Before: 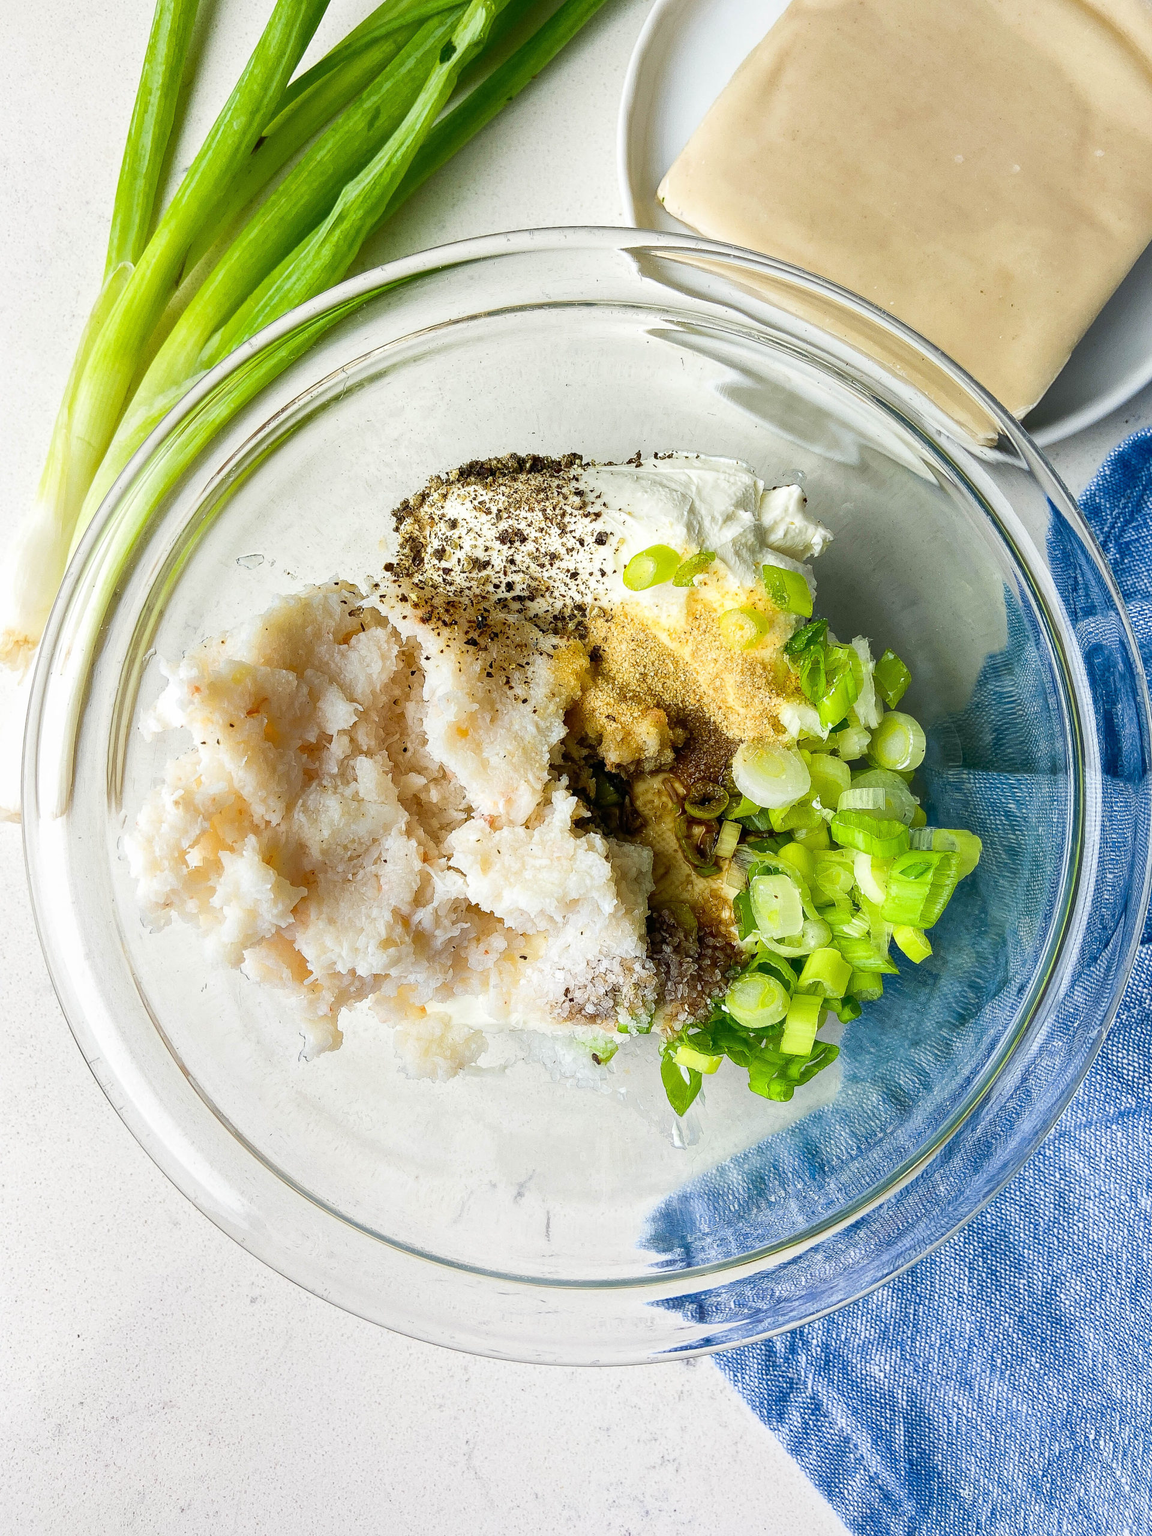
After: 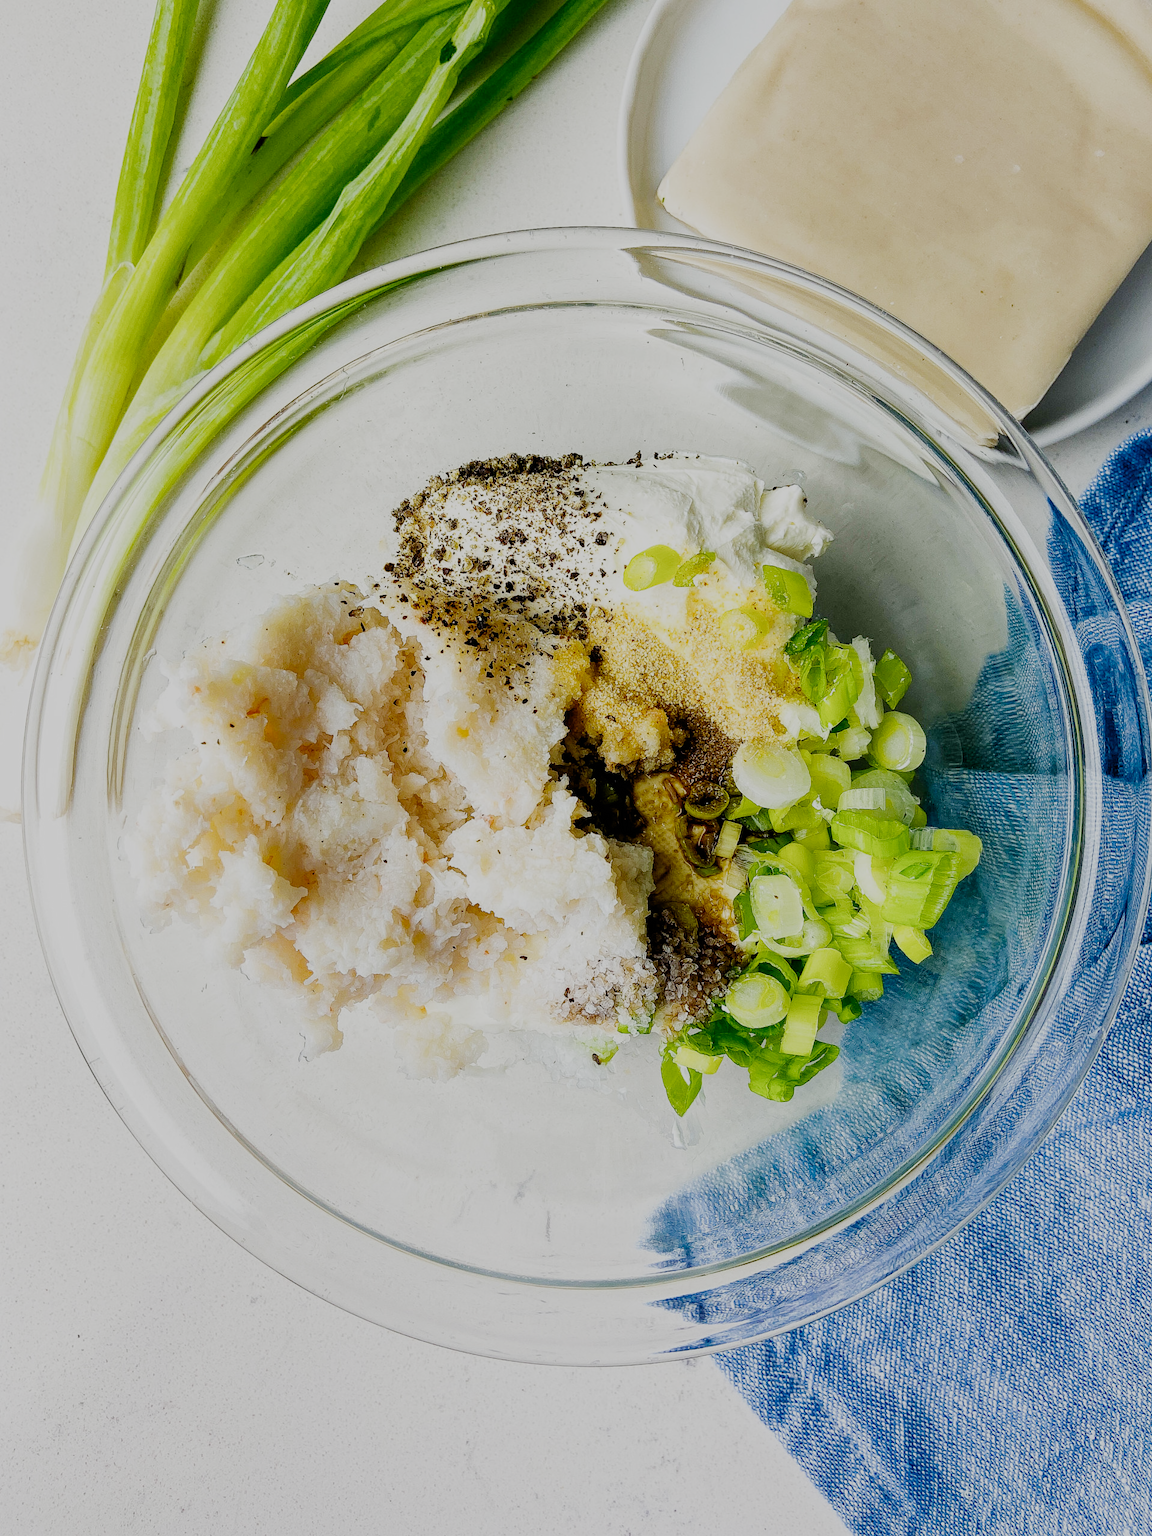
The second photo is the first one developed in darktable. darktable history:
filmic rgb: black relative exposure -6.09 EV, white relative exposure 6.95 EV, threshold 3.02 EV, hardness 2.28, preserve chrominance no, color science v5 (2021), enable highlight reconstruction true
